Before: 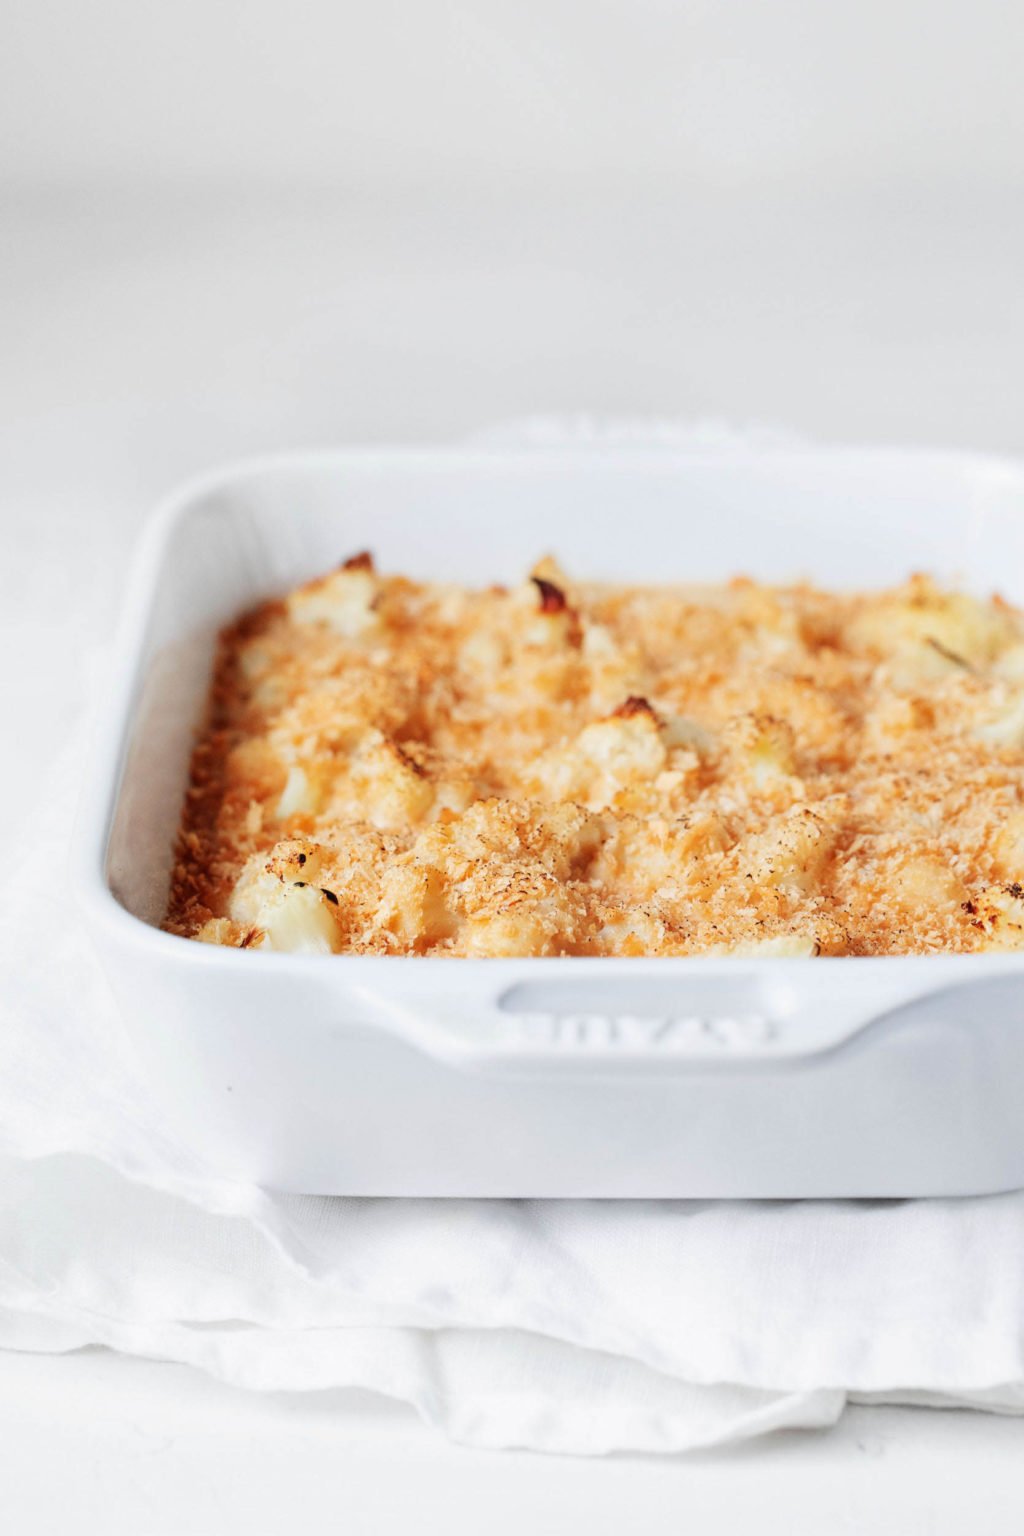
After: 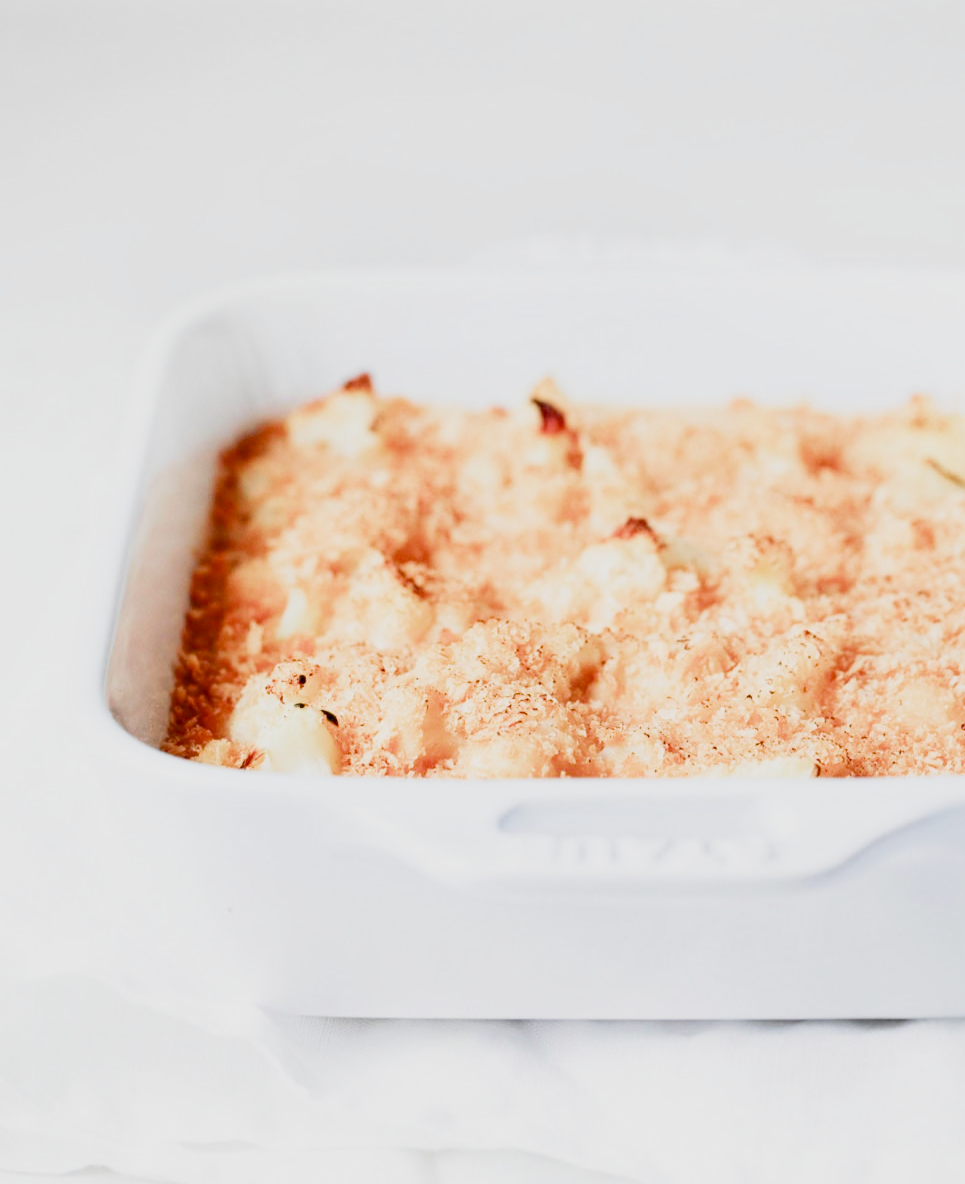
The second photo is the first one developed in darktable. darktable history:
filmic rgb: black relative exposure -13 EV, threshold 3 EV, target white luminance 85%, hardness 6.3, latitude 42.11%, contrast 0.858, shadows ↔ highlights balance 8.63%, color science v4 (2020), enable highlight reconstruction true
exposure: black level correction 0.01, exposure 1 EV, compensate highlight preservation false
crop and rotate: angle 0.03°, top 11.643%, right 5.651%, bottom 11.189%
